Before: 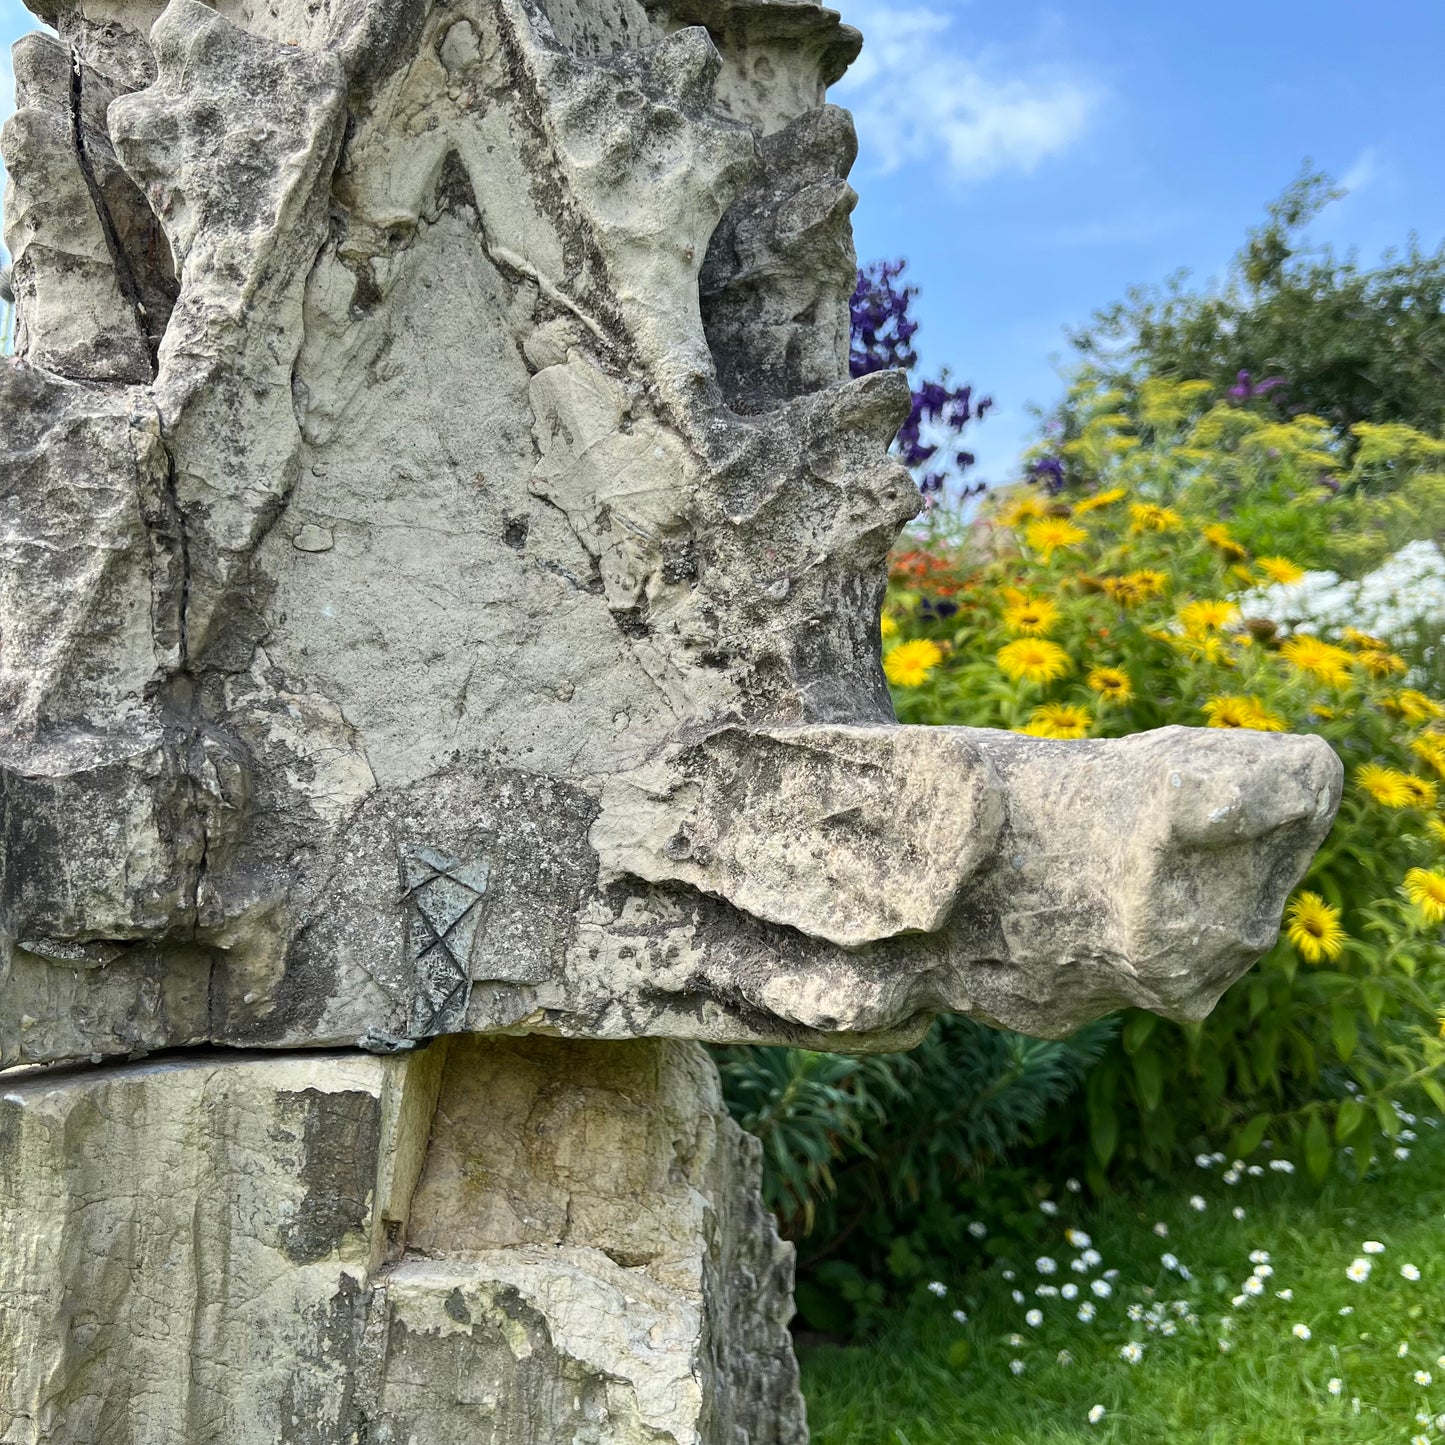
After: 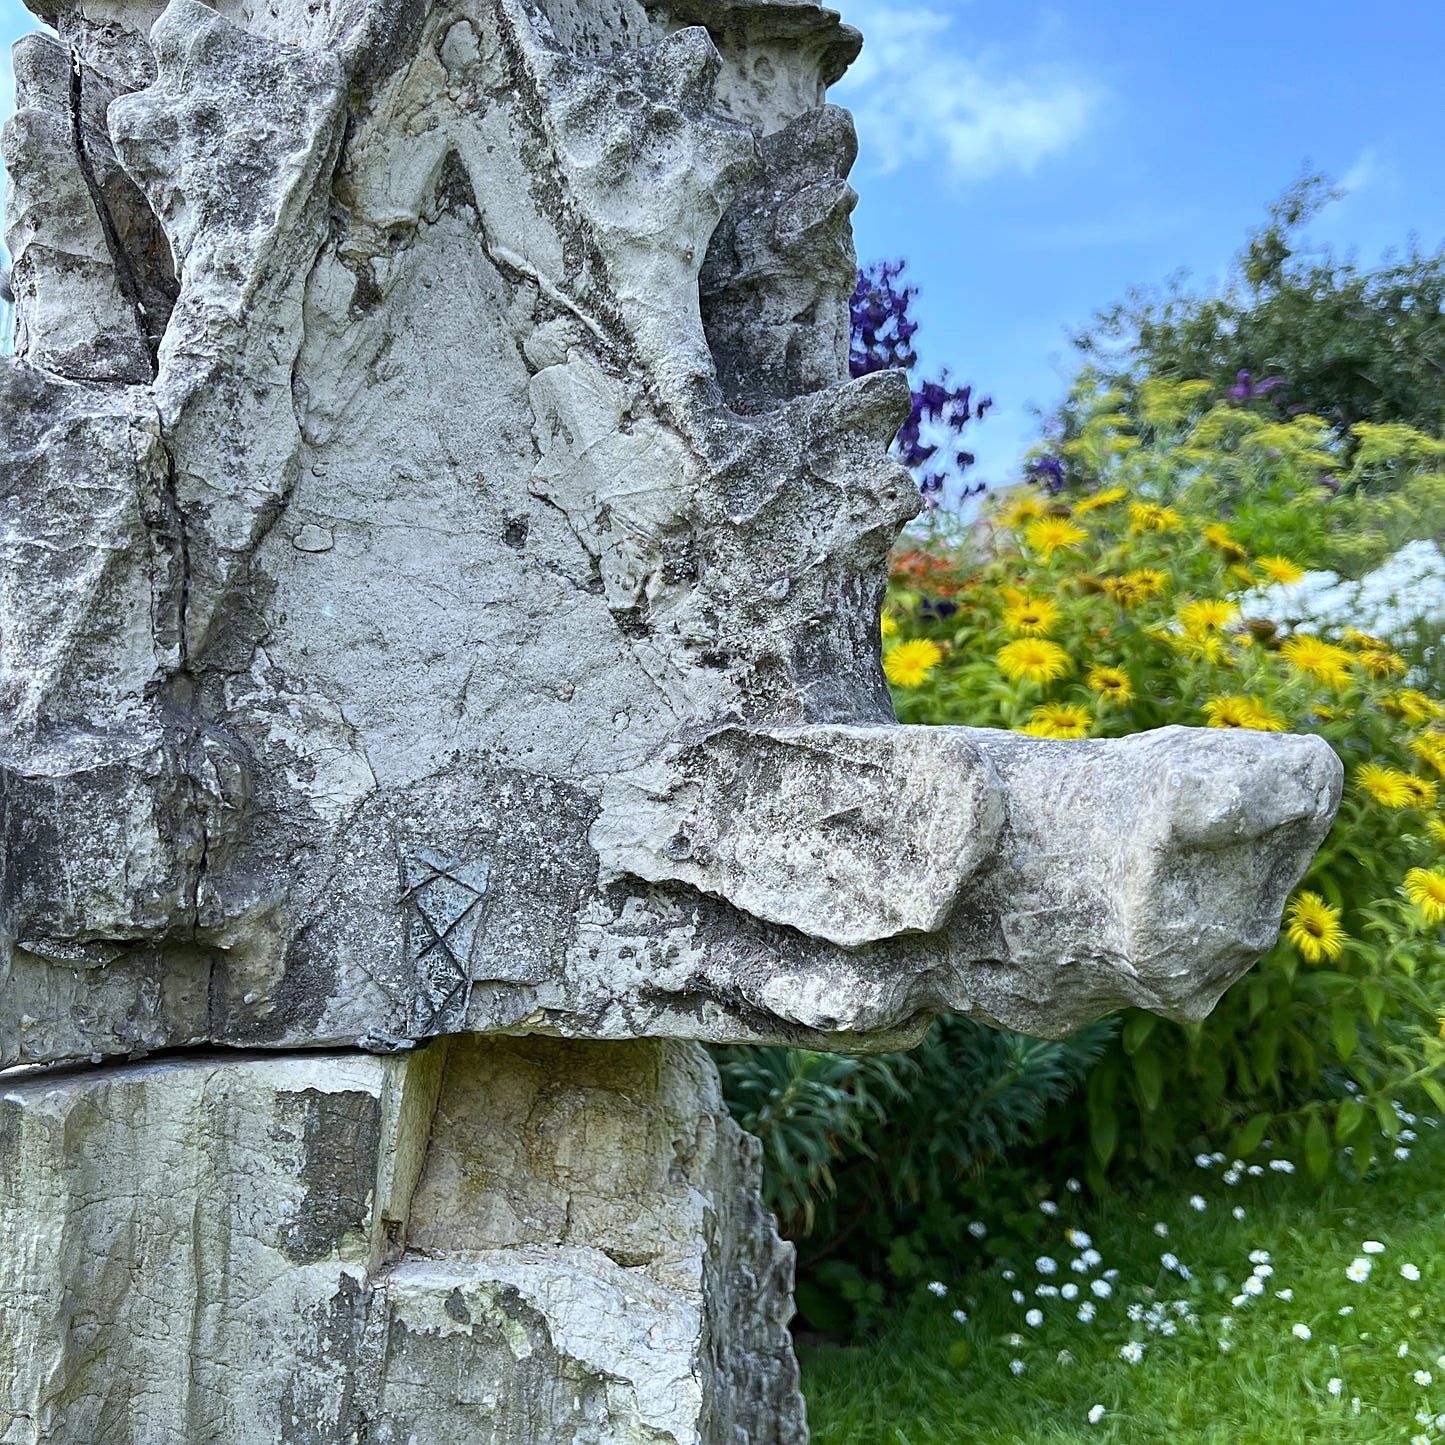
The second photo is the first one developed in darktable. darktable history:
sharpen: on, module defaults
white balance: red 0.926, green 1.003, blue 1.133
